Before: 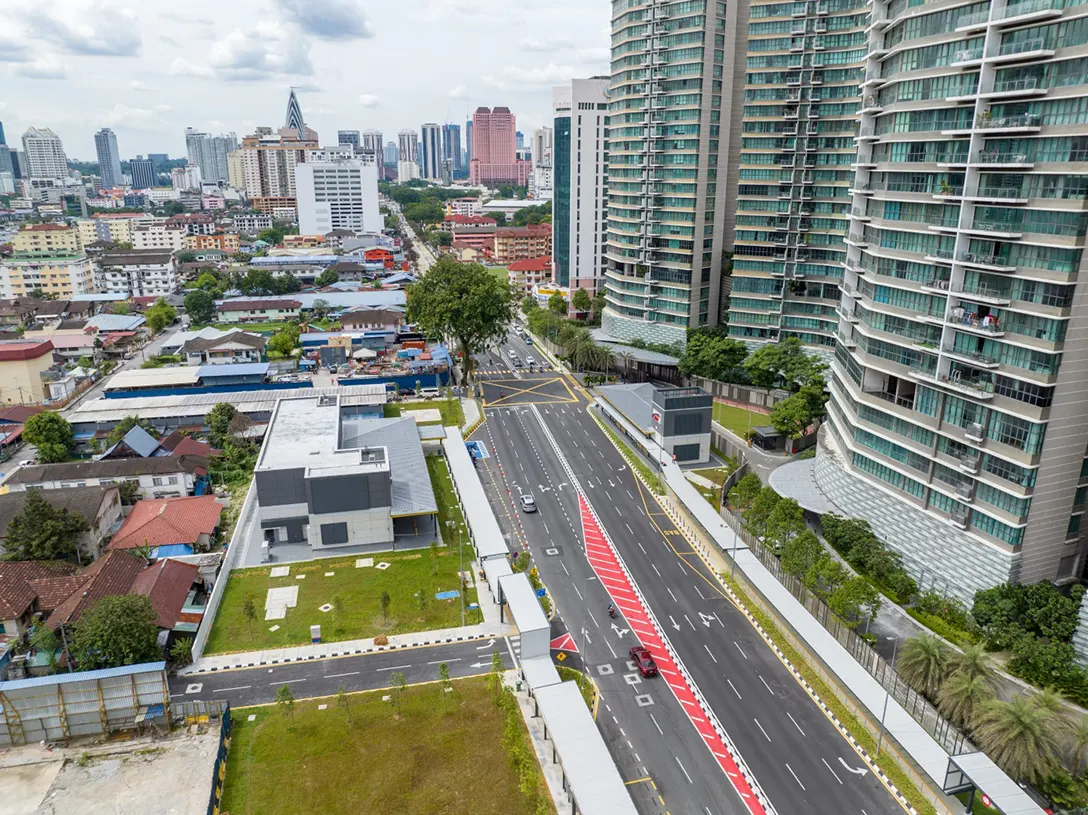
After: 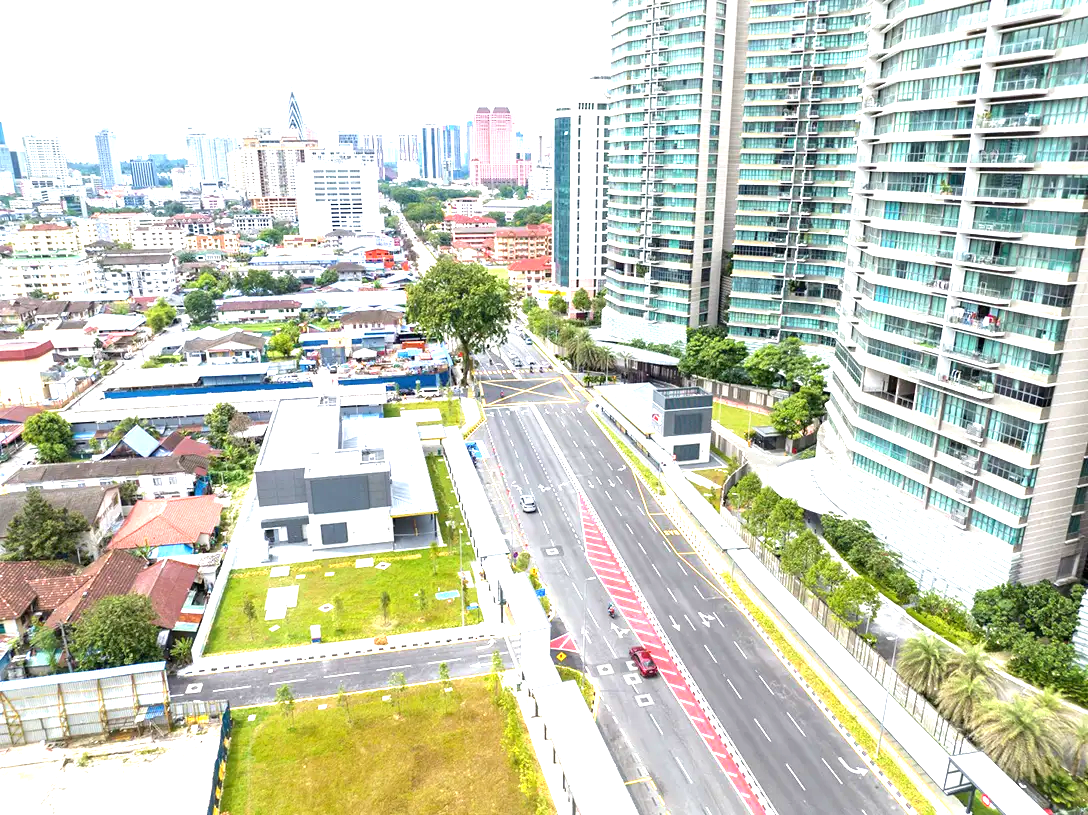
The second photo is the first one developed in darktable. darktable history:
exposure: black level correction 0, exposure 1.74 EV, compensate exposure bias true, compensate highlight preservation false
